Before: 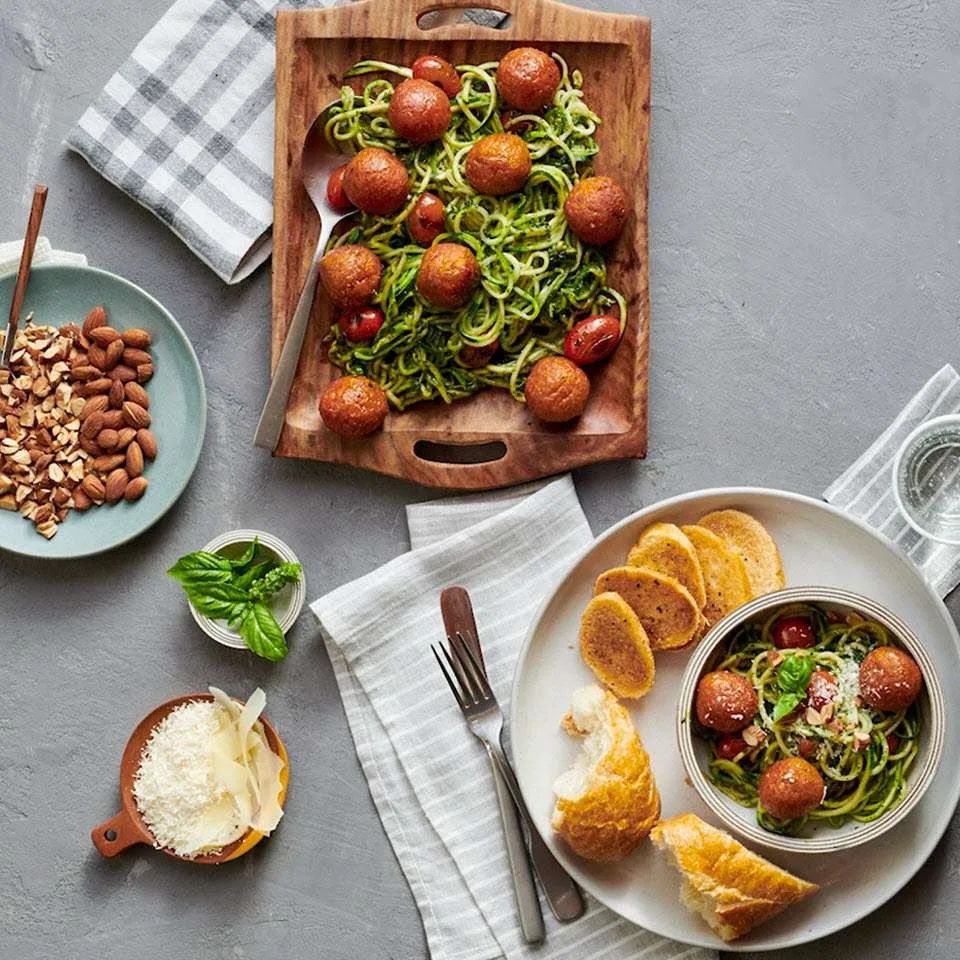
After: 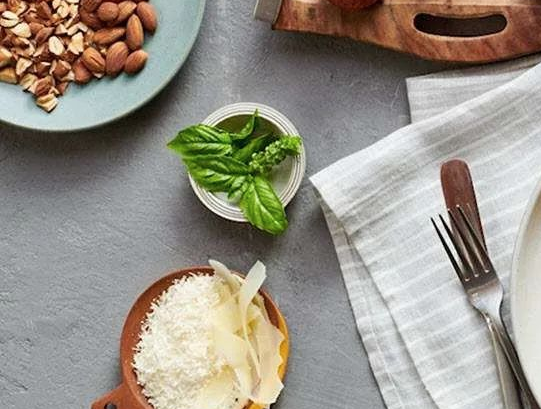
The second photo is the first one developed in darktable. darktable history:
contrast brightness saturation: saturation -0.05
crop: top 44.483%, right 43.593%, bottom 12.892%
